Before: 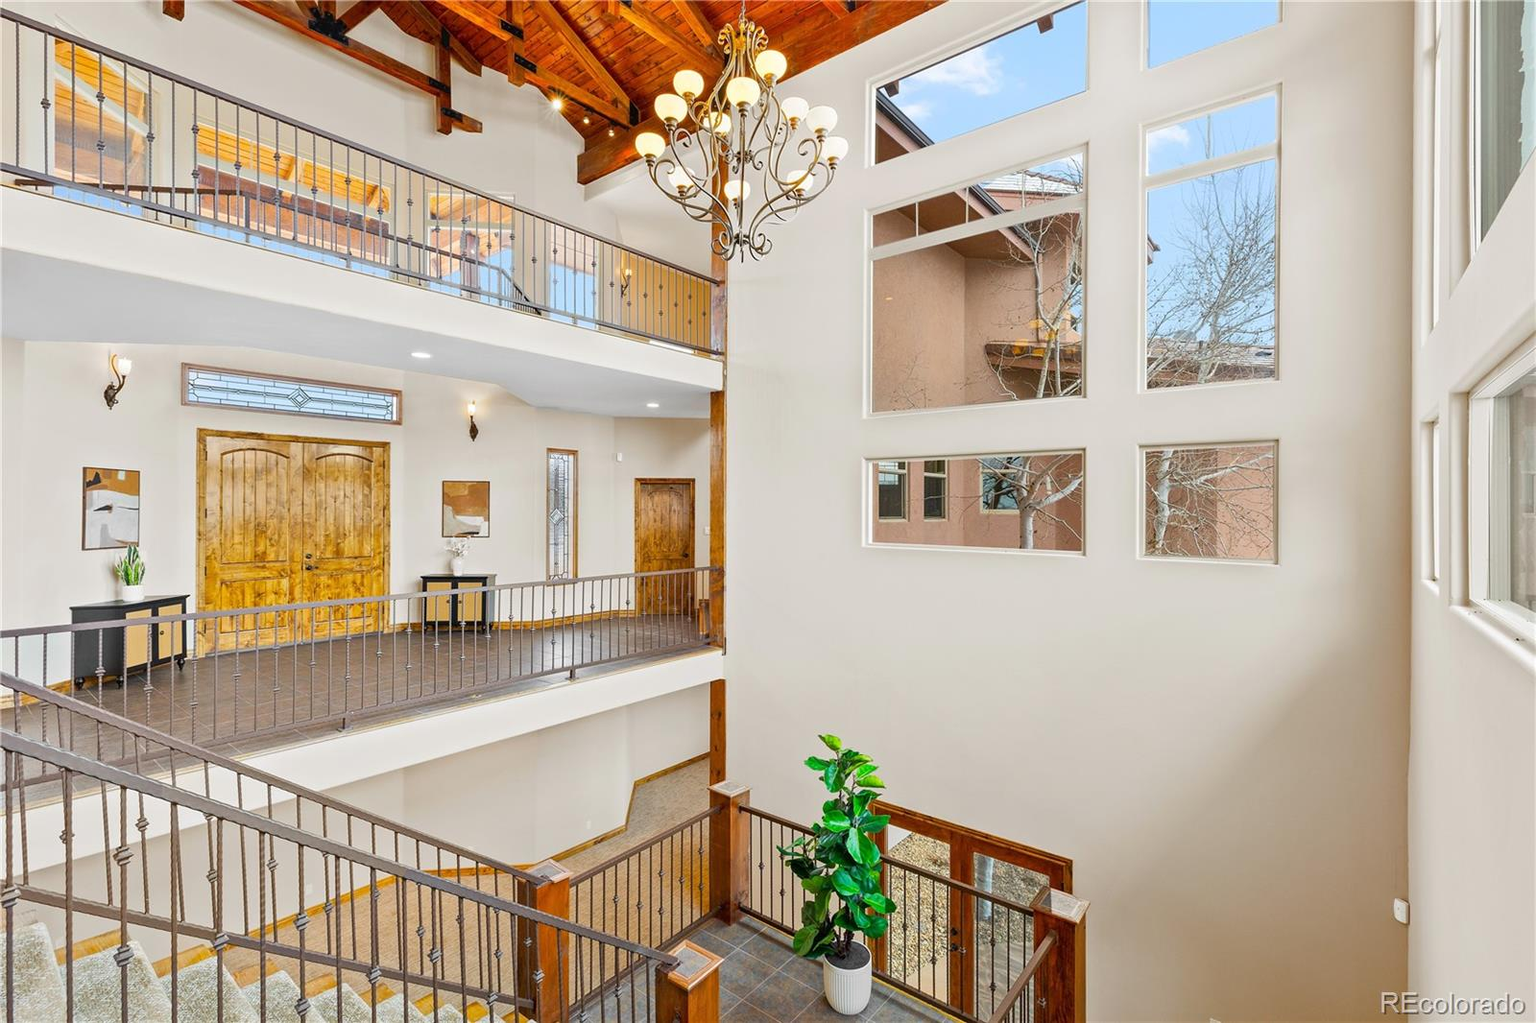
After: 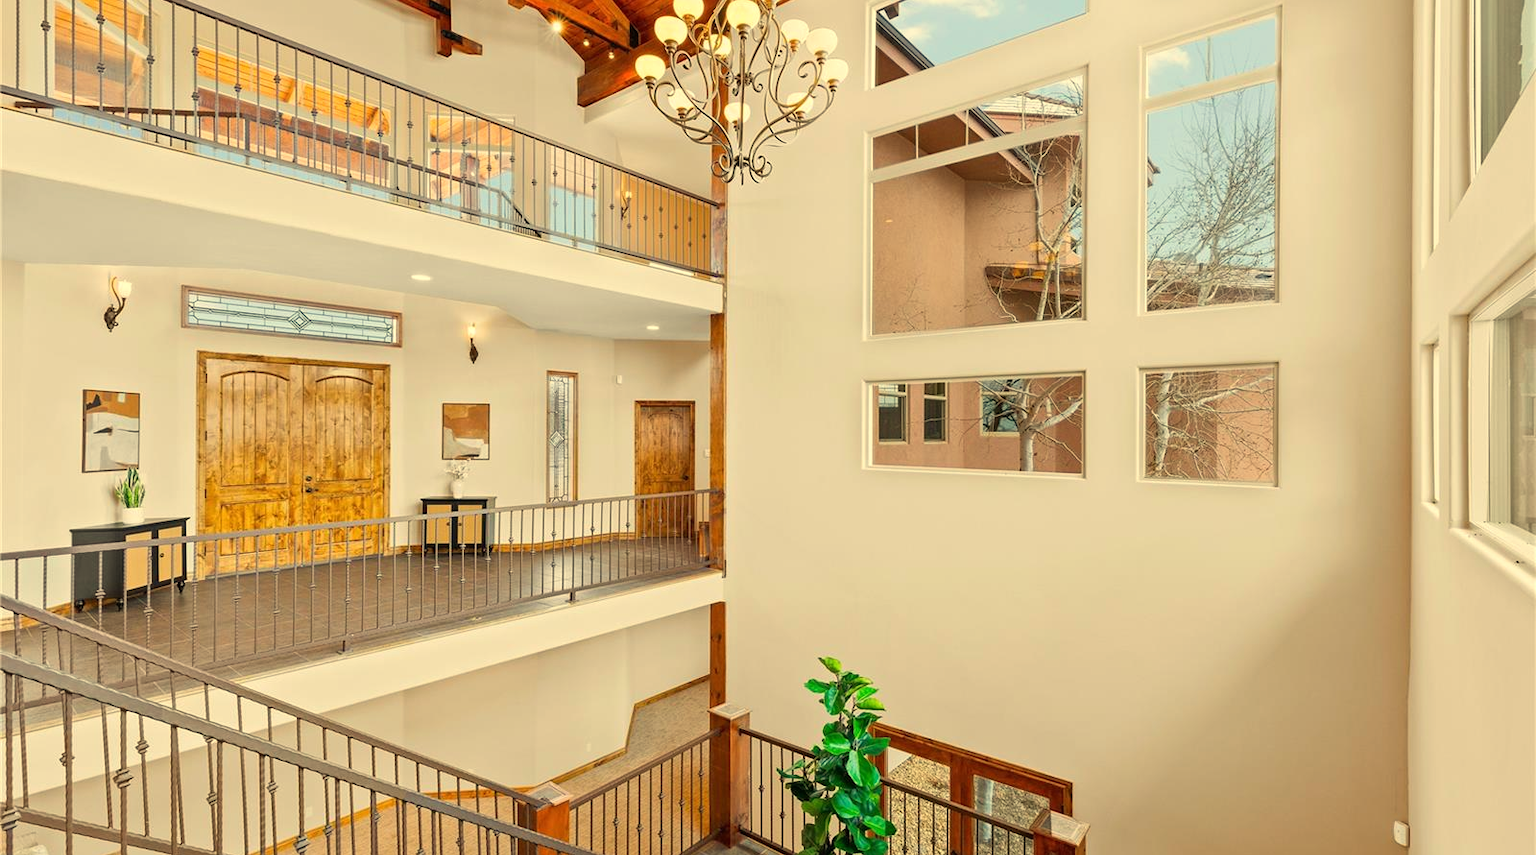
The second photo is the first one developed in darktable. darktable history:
white balance: red 1.08, blue 0.791
crop: top 7.625%, bottom 8.027%
